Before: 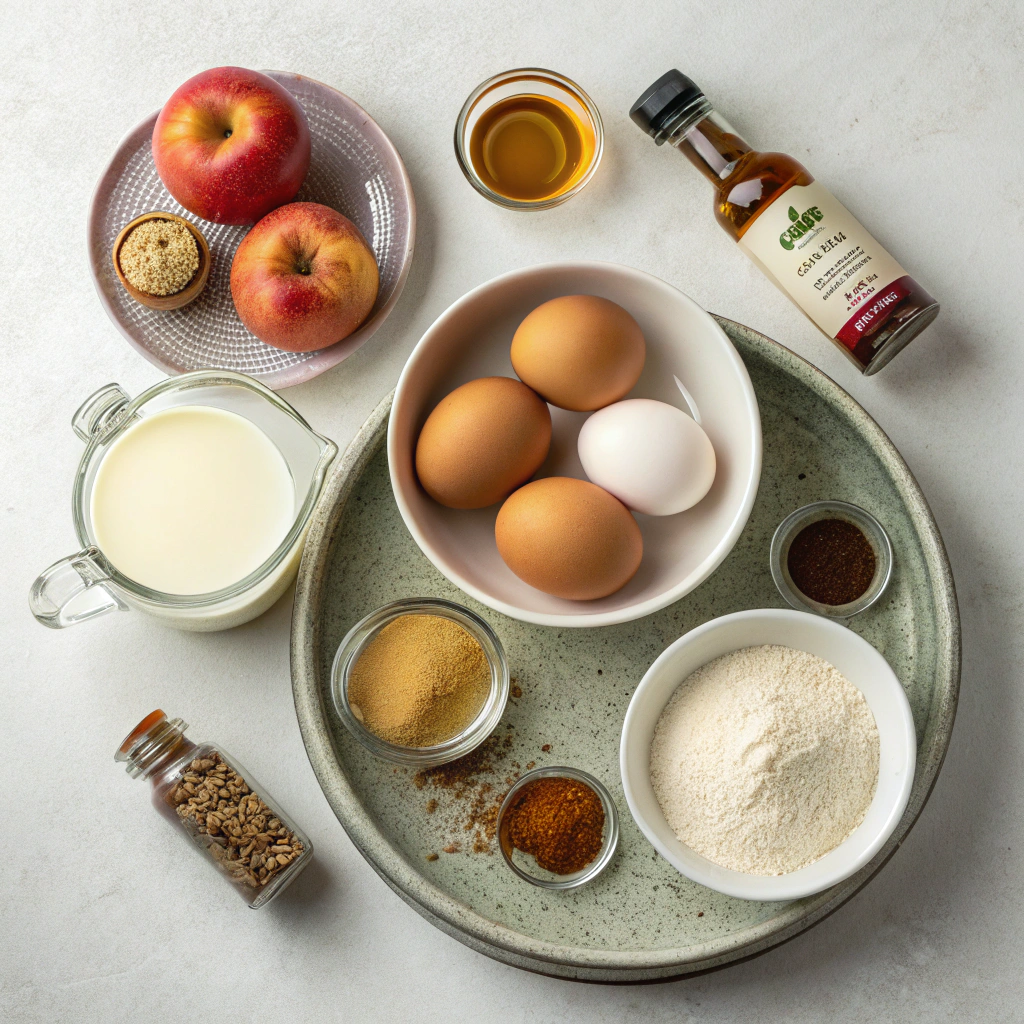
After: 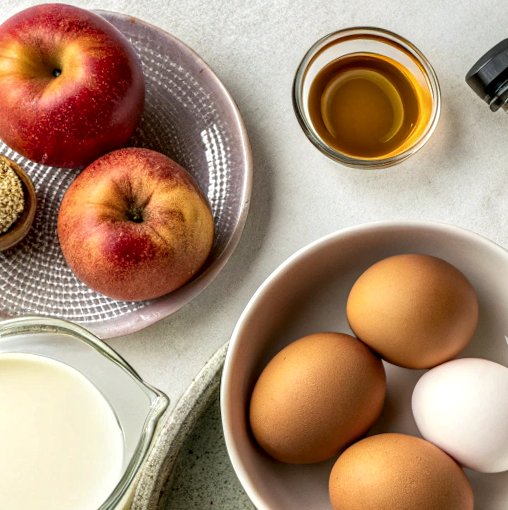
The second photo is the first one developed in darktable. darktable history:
tone equalizer: on, module defaults
local contrast: detail 150%
crop: left 19.556%, right 30.401%, bottom 46.458%
rotate and perspective: rotation 0.679°, lens shift (horizontal) 0.136, crop left 0.009, crop right 0.991, crop top 0.078, crop bottom 0.95
